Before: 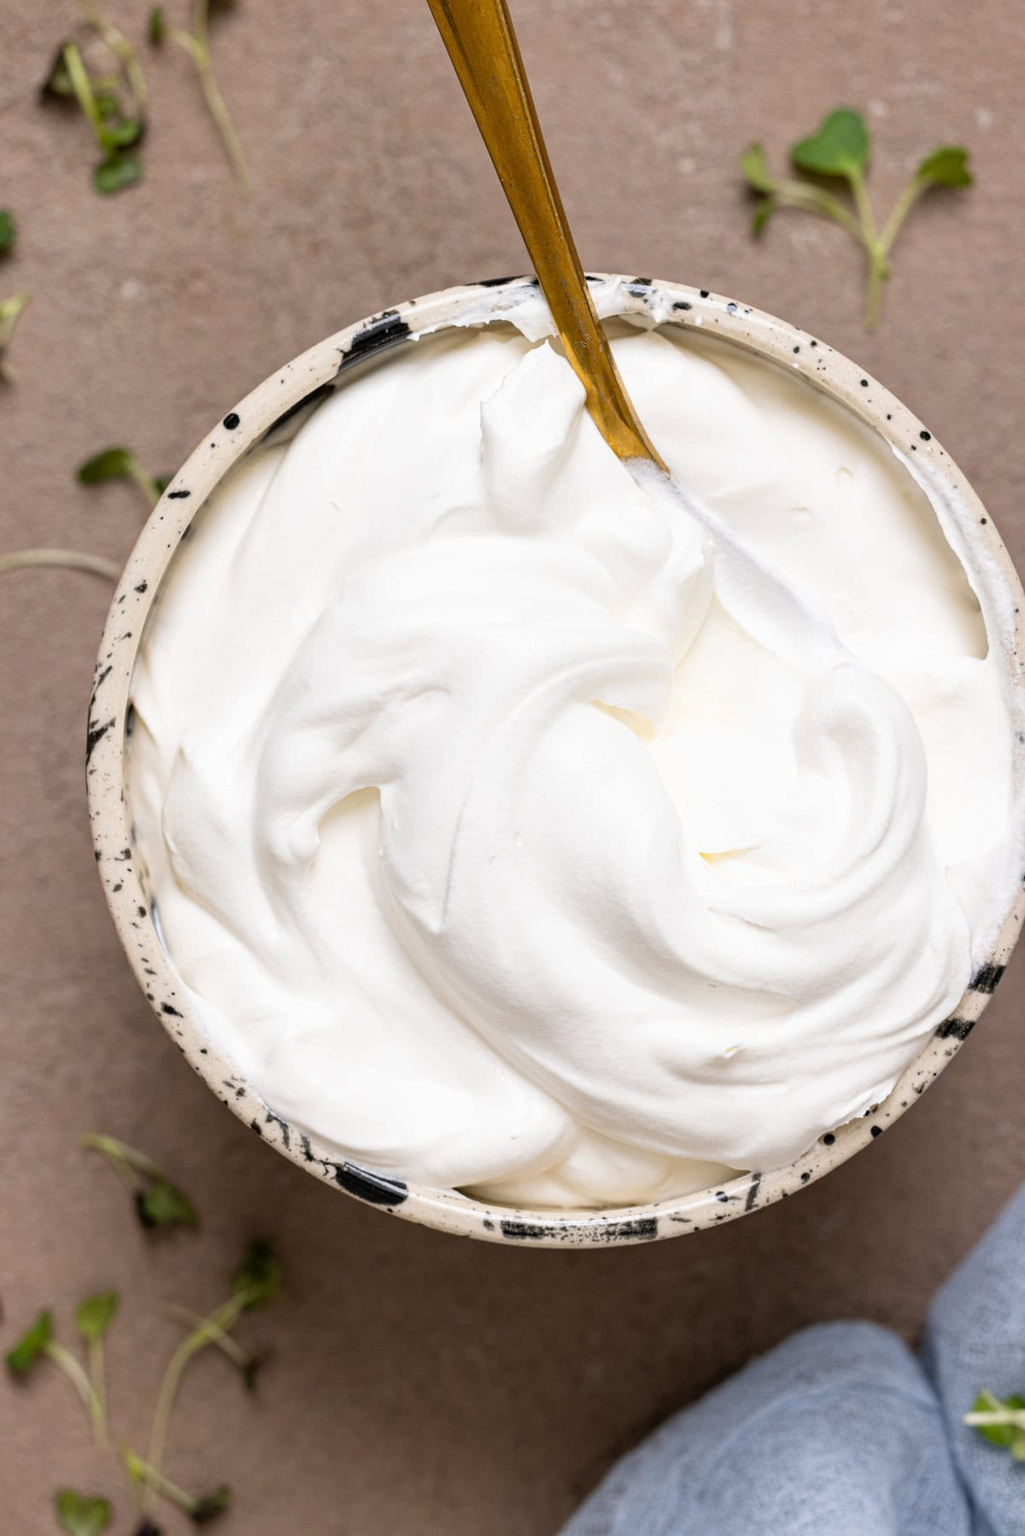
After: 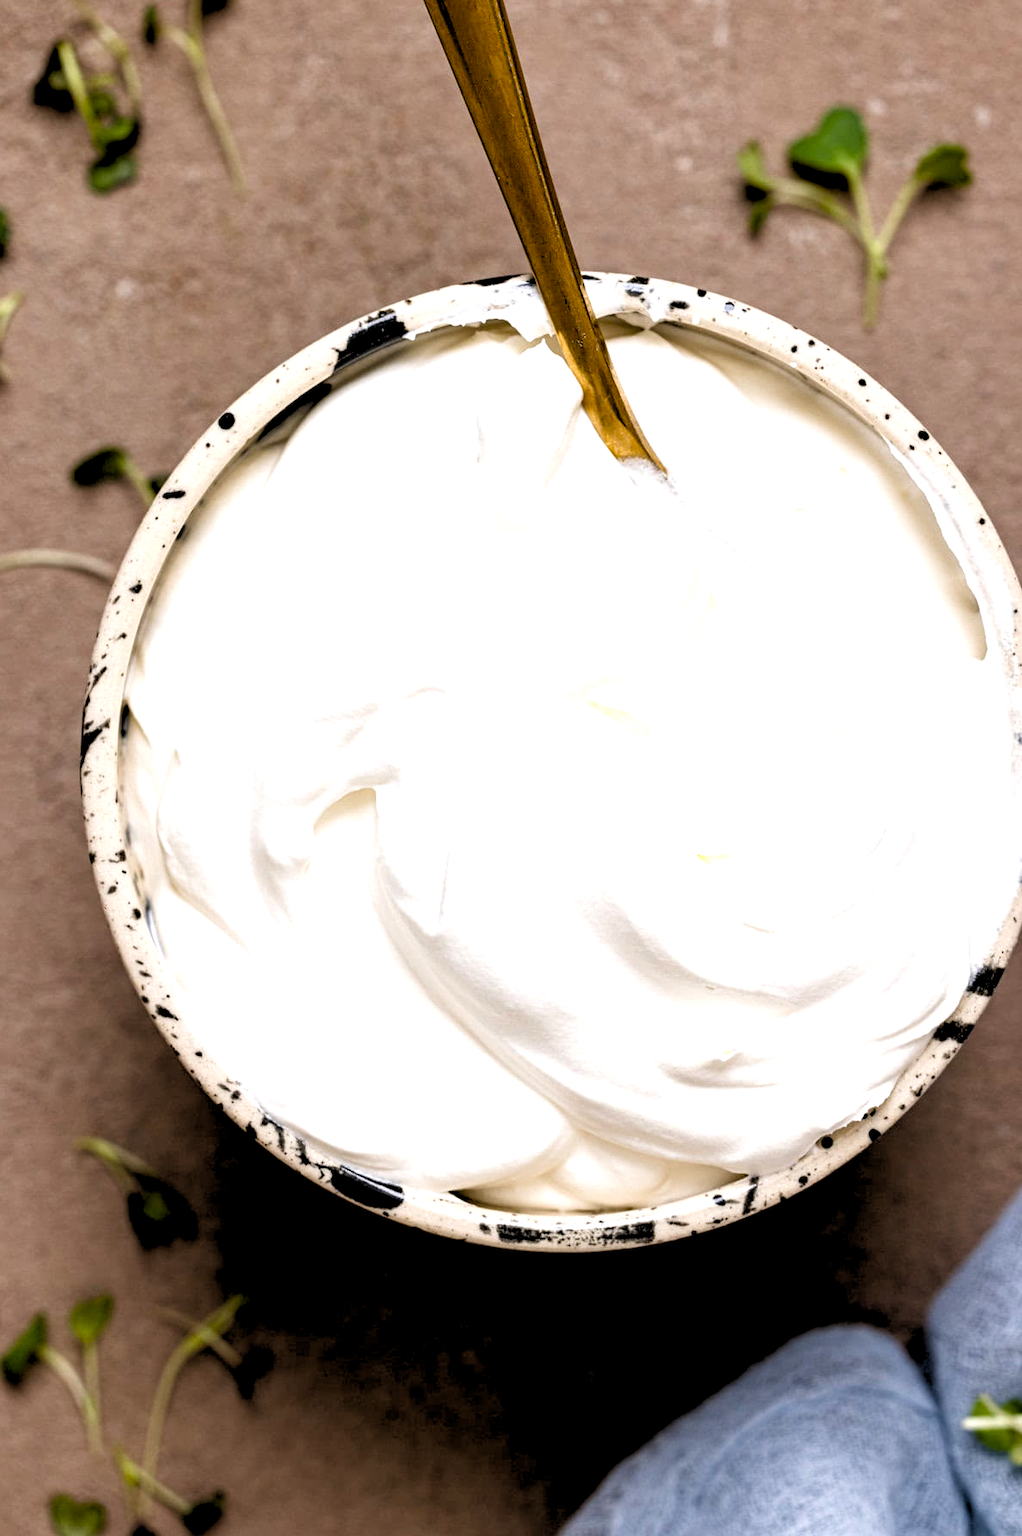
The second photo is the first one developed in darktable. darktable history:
velvia: strength 15%
rgb levels: levels [[0.034, 0.472, 0.904], [0, 0.5, 1], [0, 0.5, 1]]
crop and rotate: left 0.614%, top 0.179%, bottom 0.309%
color balance rgb: perceptual saturation grading › highlights -29.58%, perceptual saturation grading › mid-tones 29.47%, perceptual saturation grading › shadows 59.73%, perceptual brilliance grading › global brilliance -17.79%, perceptual brilliance grading › highlights 28.73%, global vibrance 15.44%
